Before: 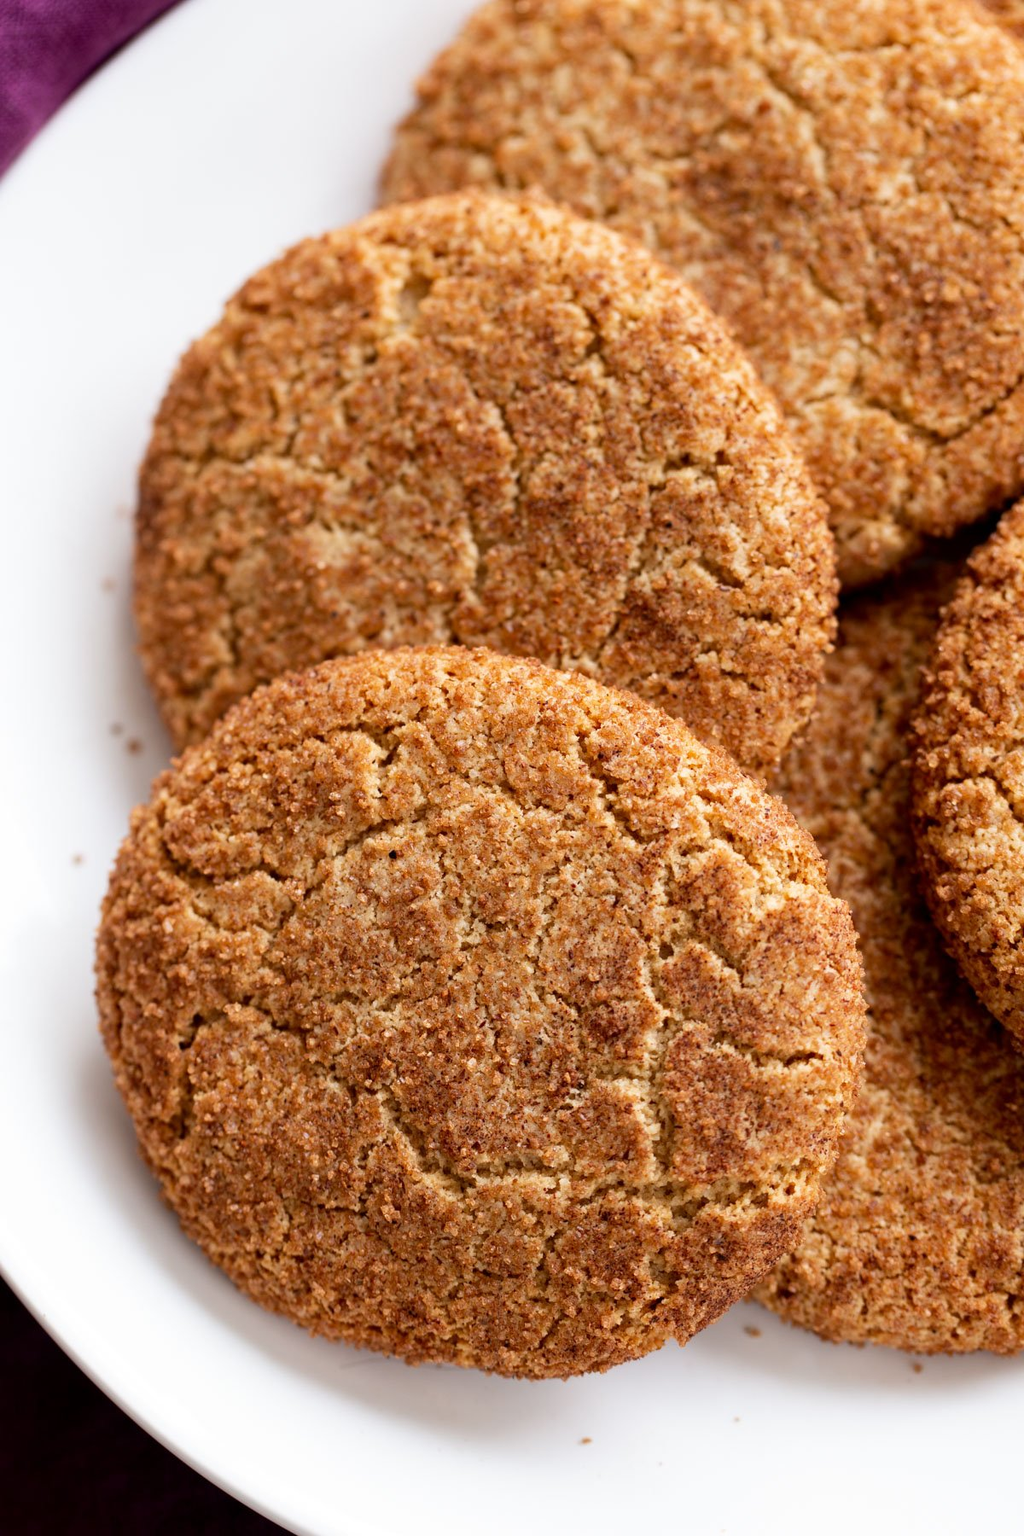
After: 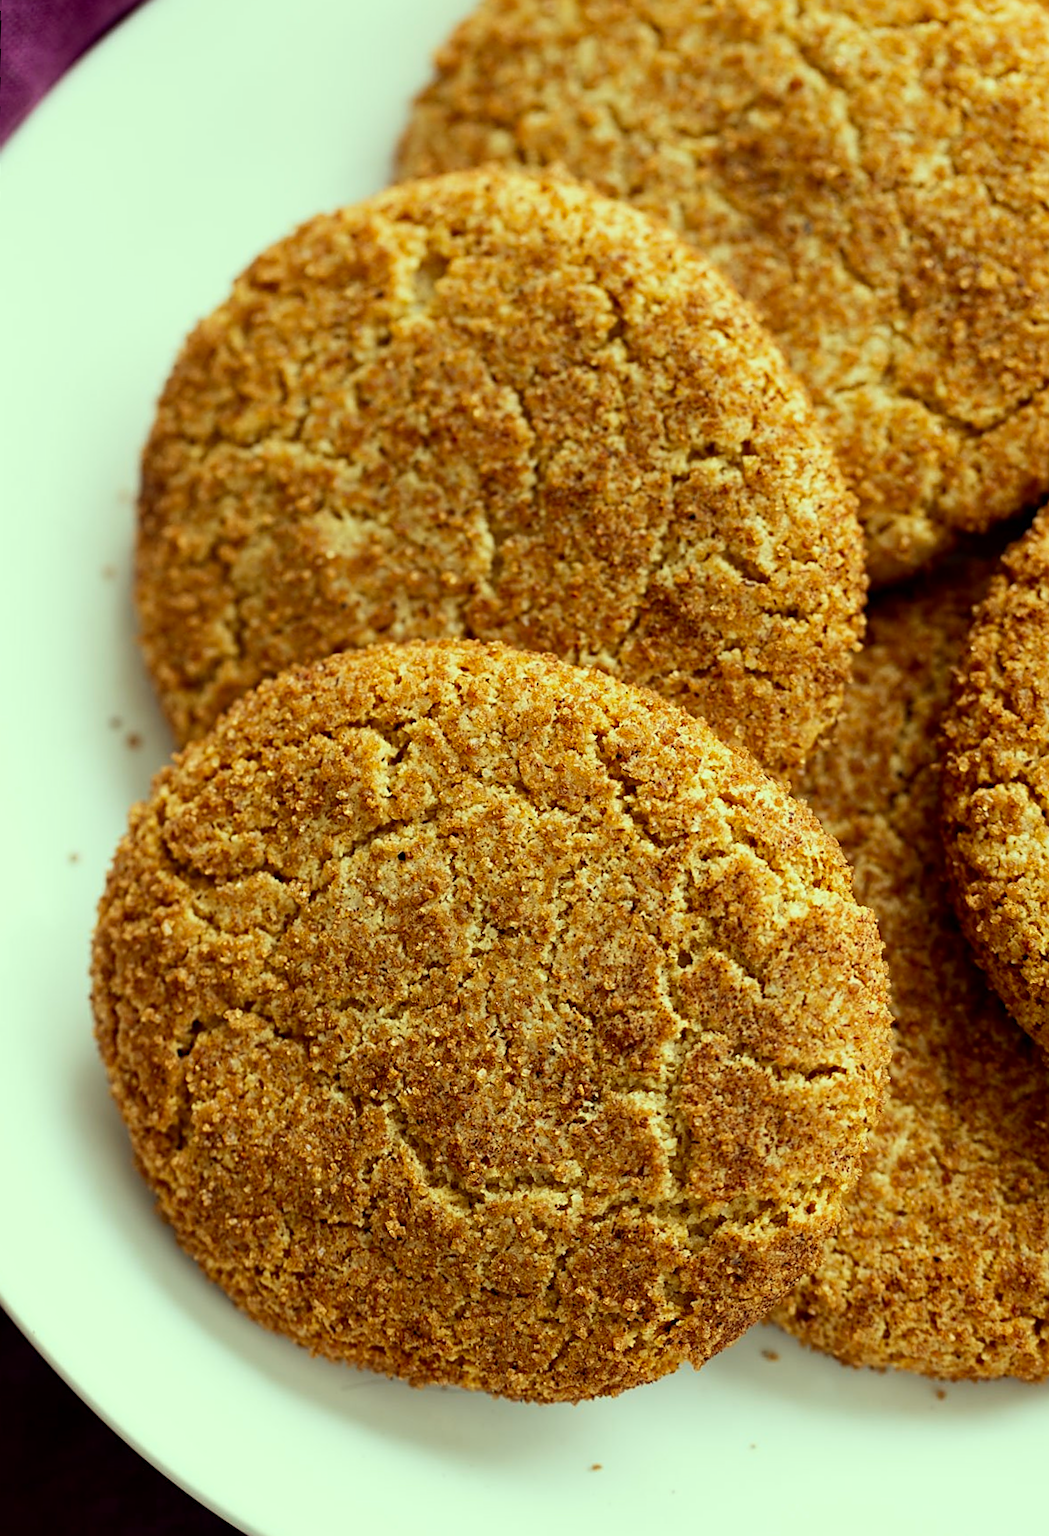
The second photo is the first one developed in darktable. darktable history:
contrast brightness saturation: contrast 0.1, saturation -0.36
sharpen: on, module defaults
levels: levels [0, 0.492, 0.984]
exposure: exposure -0.153 EV, compensate highlight preservation false
rotate and perspective: rotation -1.77°, lens shift (horizontal) 0.004, automatic cropping off
crop and rotate: angle -2.38°
color correction: highlights a* -10.77, highlights b* 9.8, saturation 1.72
